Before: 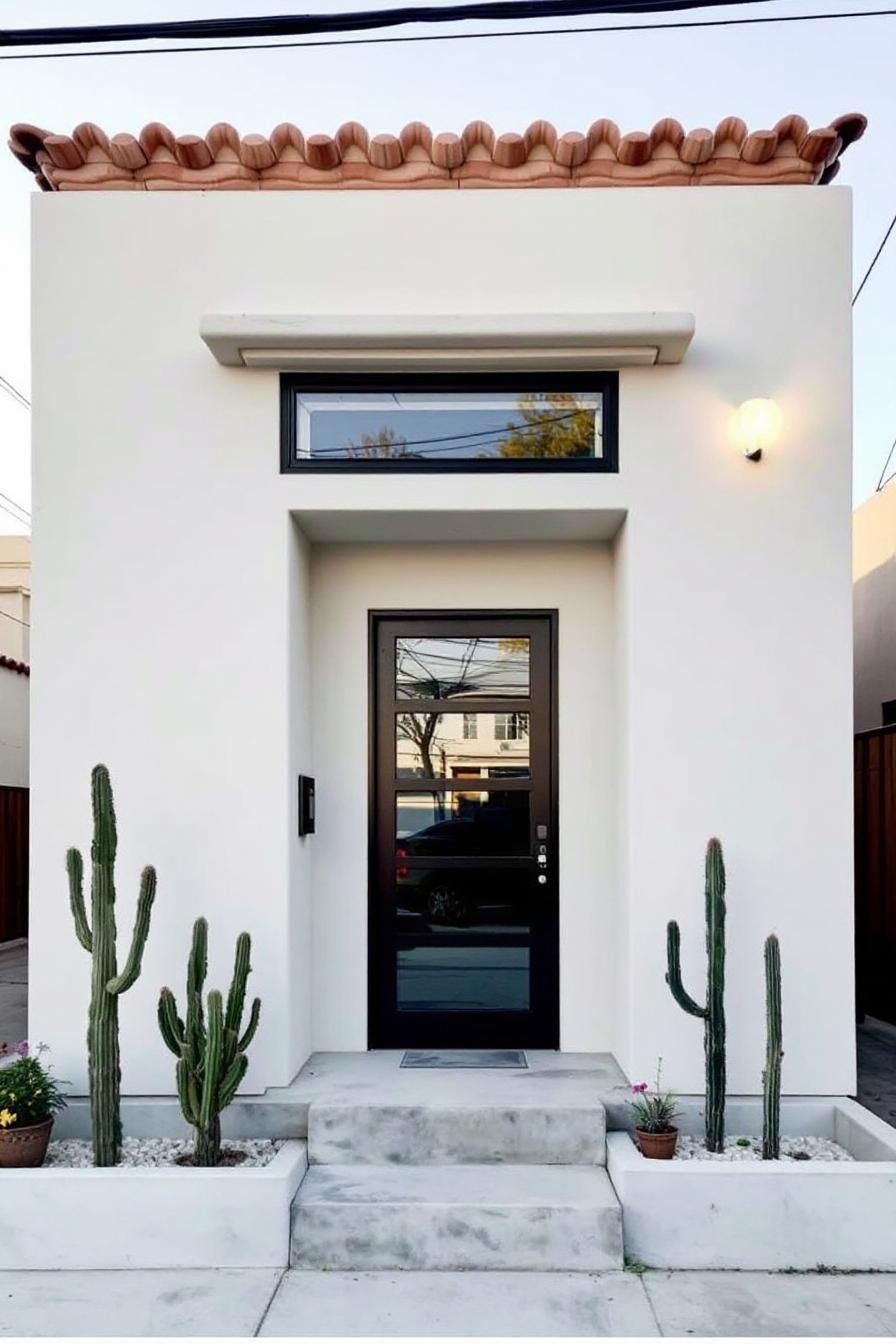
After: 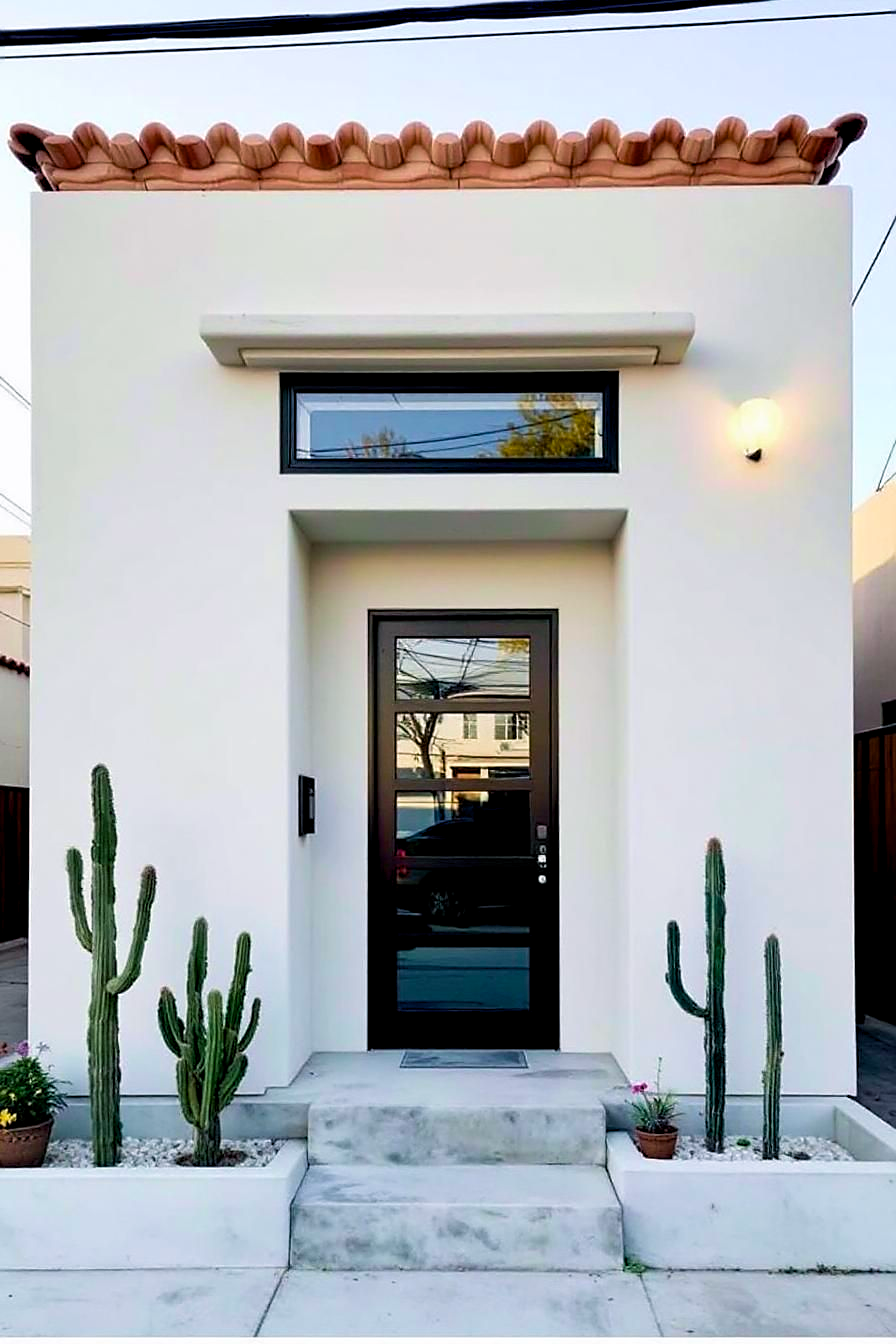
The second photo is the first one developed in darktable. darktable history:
velvia: on, module defaults
color balance rgb: power › chroma 0.511%, power › hue 214.95°, global offset › luminance -0.29%, global offset › hue 263.08°, perceptual saturation grading › global saturation 31.018%
sharpen: radius 1.906, amount 0.41, threshold 1.382
